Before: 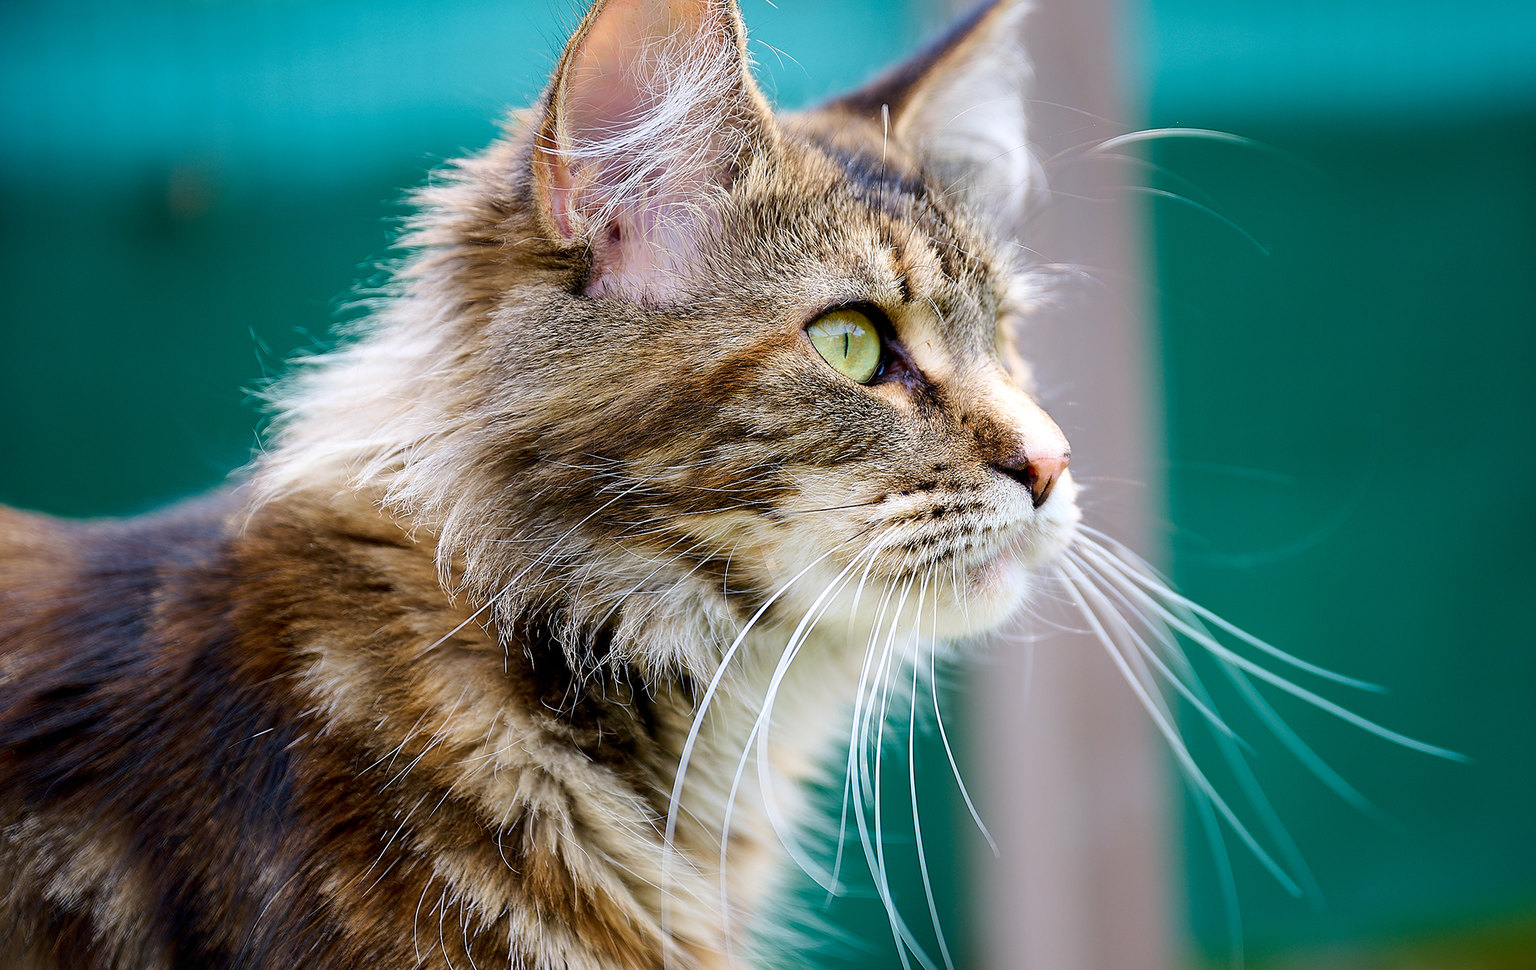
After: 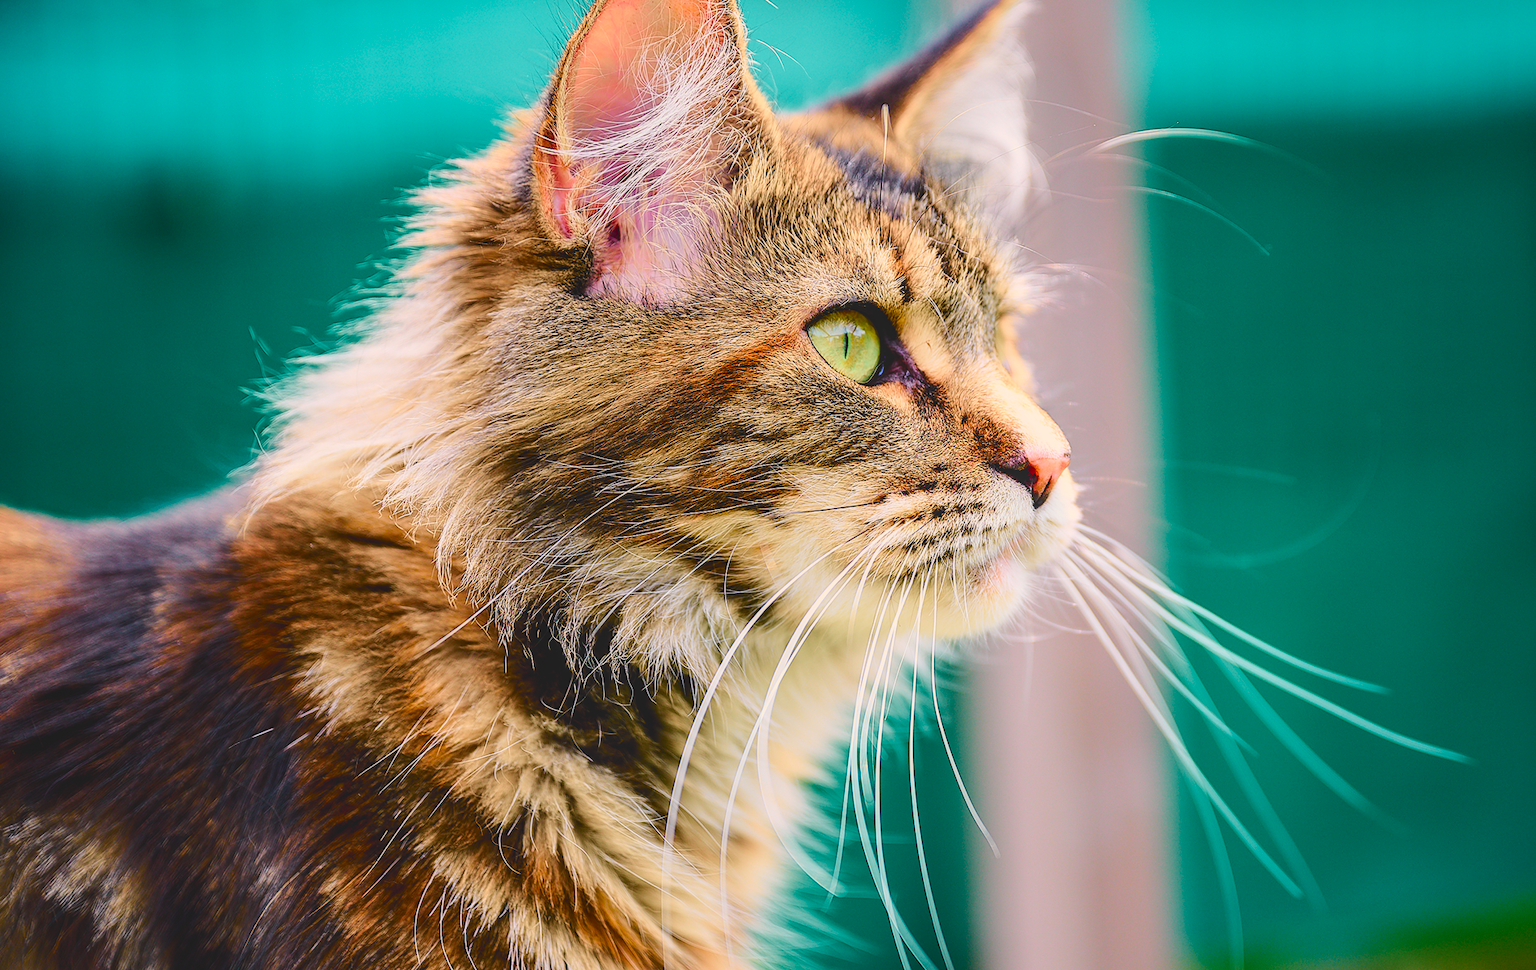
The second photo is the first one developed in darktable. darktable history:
color balance rgb: shadows lift › chroma 2%, shadows lift › hue 247.2°, power › chroma 0.3%, power › hue 25.2°, highlights gain › chroma 3%, highlights gain › hue 60°, global offset › luminance 2%, perceptual saturation grading › global saturation 20%, perceptual saturation grading › highlights -20%, perceptual saturation grading › shadows 30%
local contrast: on, module defaults
tone curve: curves: ch0 [(0, 0.018) (0.036, 0.038) (0.15, 0.131) (0.27, 0.247) (0.503, 0.556) (0.763, 0.785) (1, 0.919)]; ch1 [(0, 0) (0.203, 0.158) (0.333, 0.283) (0.451, 0.417) (0.502, 0.5) (0.519, 0.522) (0.562, 0.588) (0.603, 0.664) (0.722, 0.813) (1, 1)]; ch2 [(0, 0) (0.29, 0.295) (0.404, 0.436) (0.497, 0.499) (0.521, 0.523) (0.561, 0.605) (0.639, 0.664) (0.712, 0.764) (1, 1)], color space Lab, independent channels, preserve colors none
